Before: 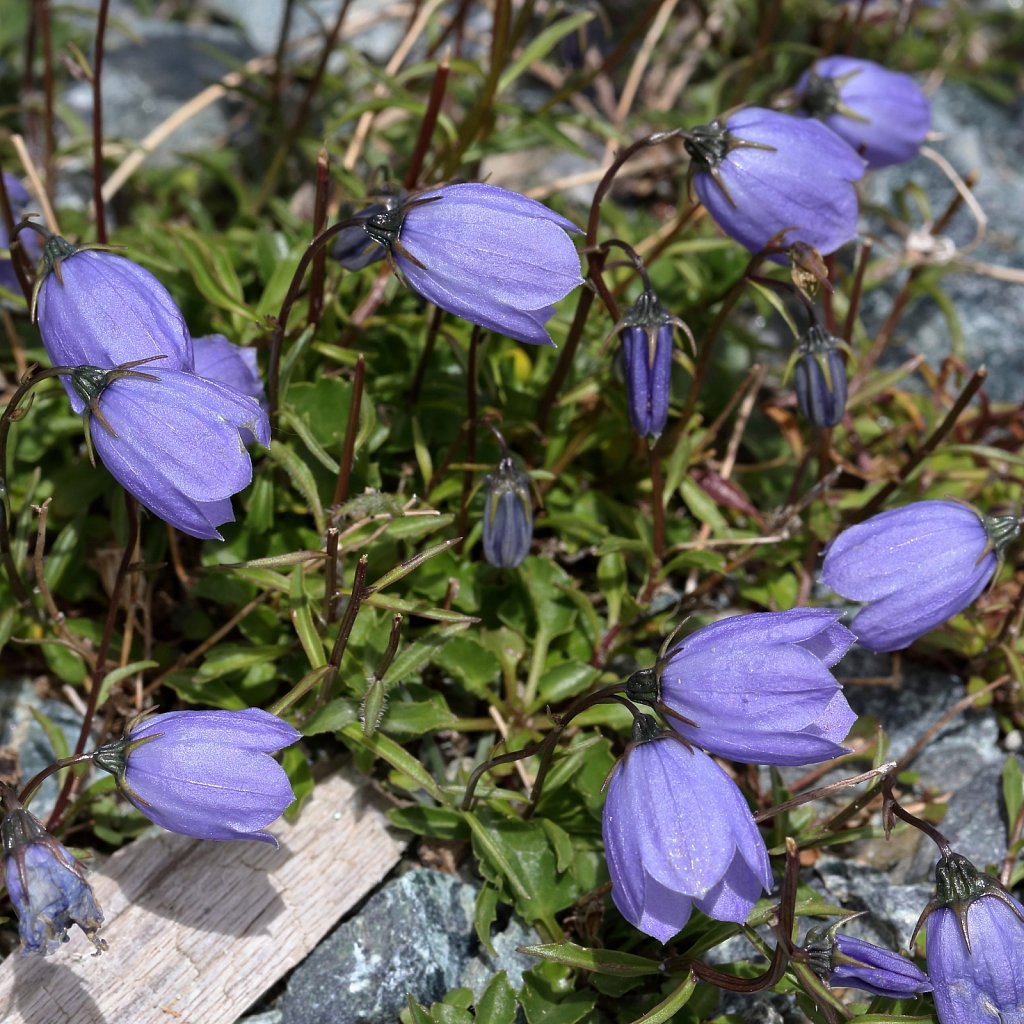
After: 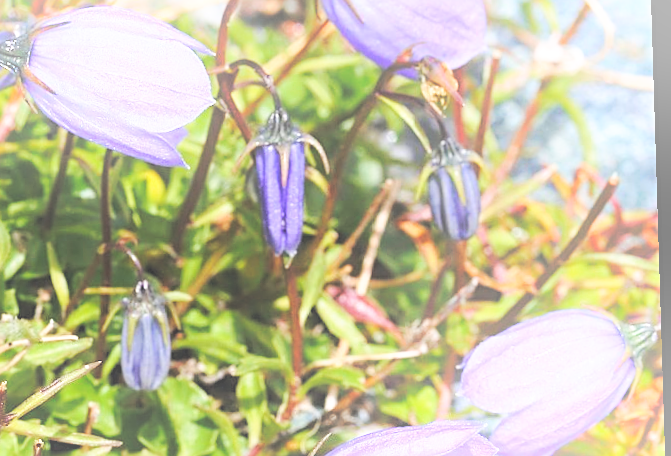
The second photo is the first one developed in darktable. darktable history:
crop: left 36.005%, top 18.293%, right 0.31%, bottom 38.444%
exposure: black level correction 0, exposure 0.5 EV, compensate exposure bias true, compensate highlight preservation false
rotate and perspective: rotation -1.77°, lens shift (horizontal) 0.004, automatic cropping off
bloom: on, module defaults
base curve: curves: ch0 [(0, 0) (0.028, 0.03) (0.121, 0.232) (0.46, 0.748) (0.859, 0.968) (1, 1)], preserve colors none
contrast brightness saturation: brightness 0.28
sharpen: on, module defaults
